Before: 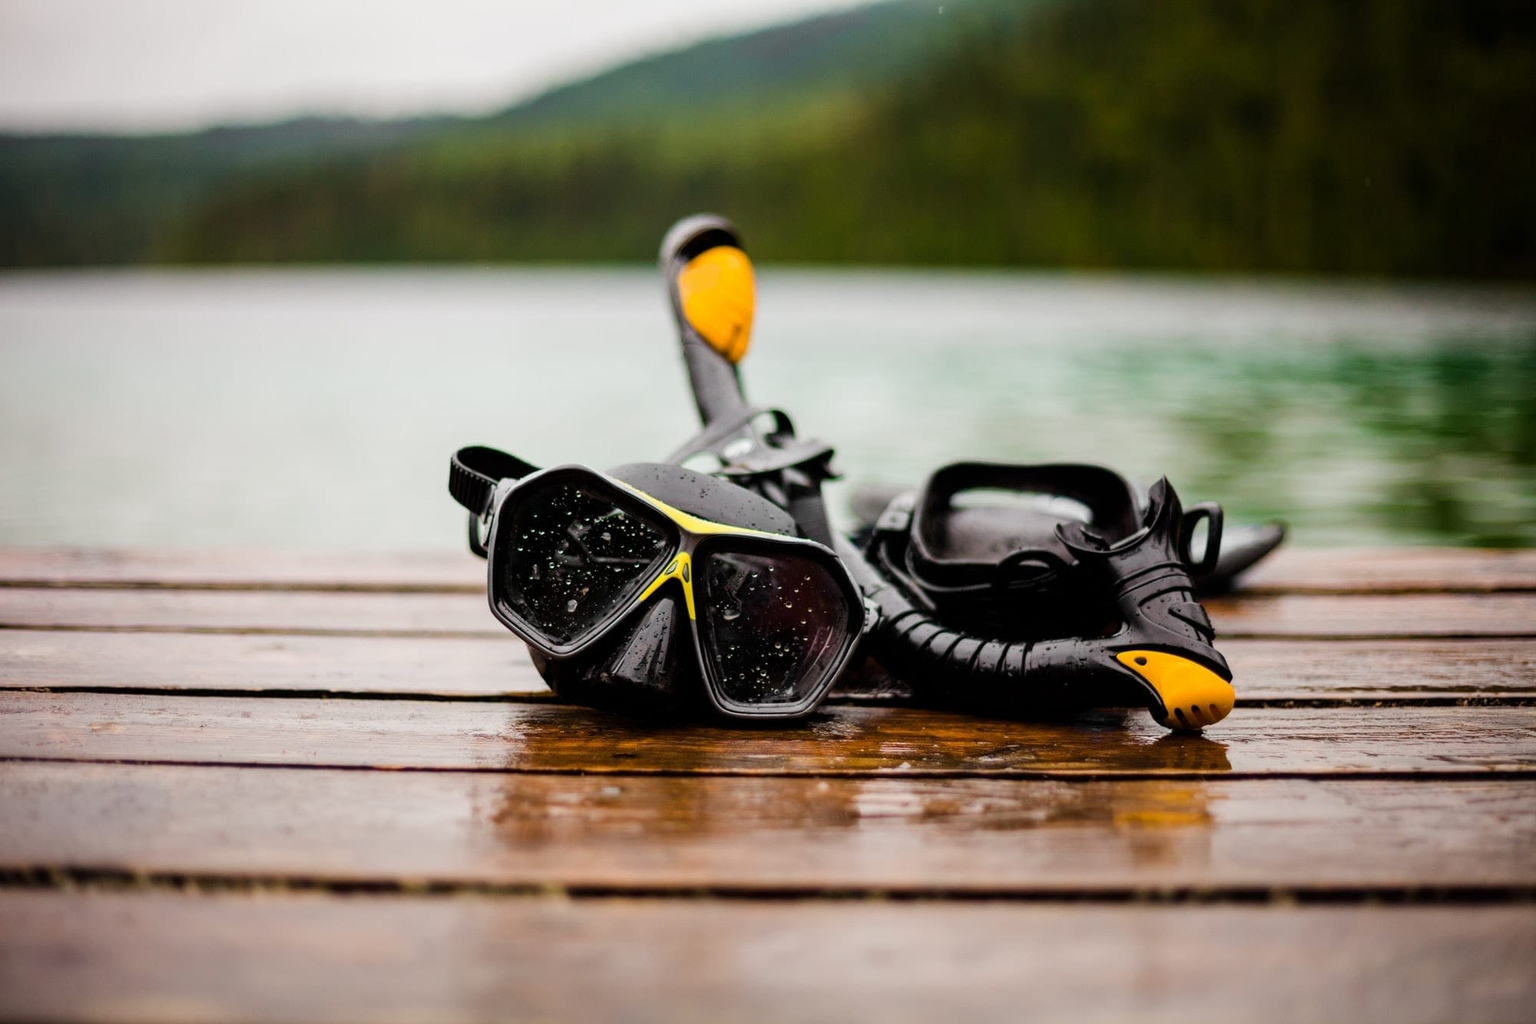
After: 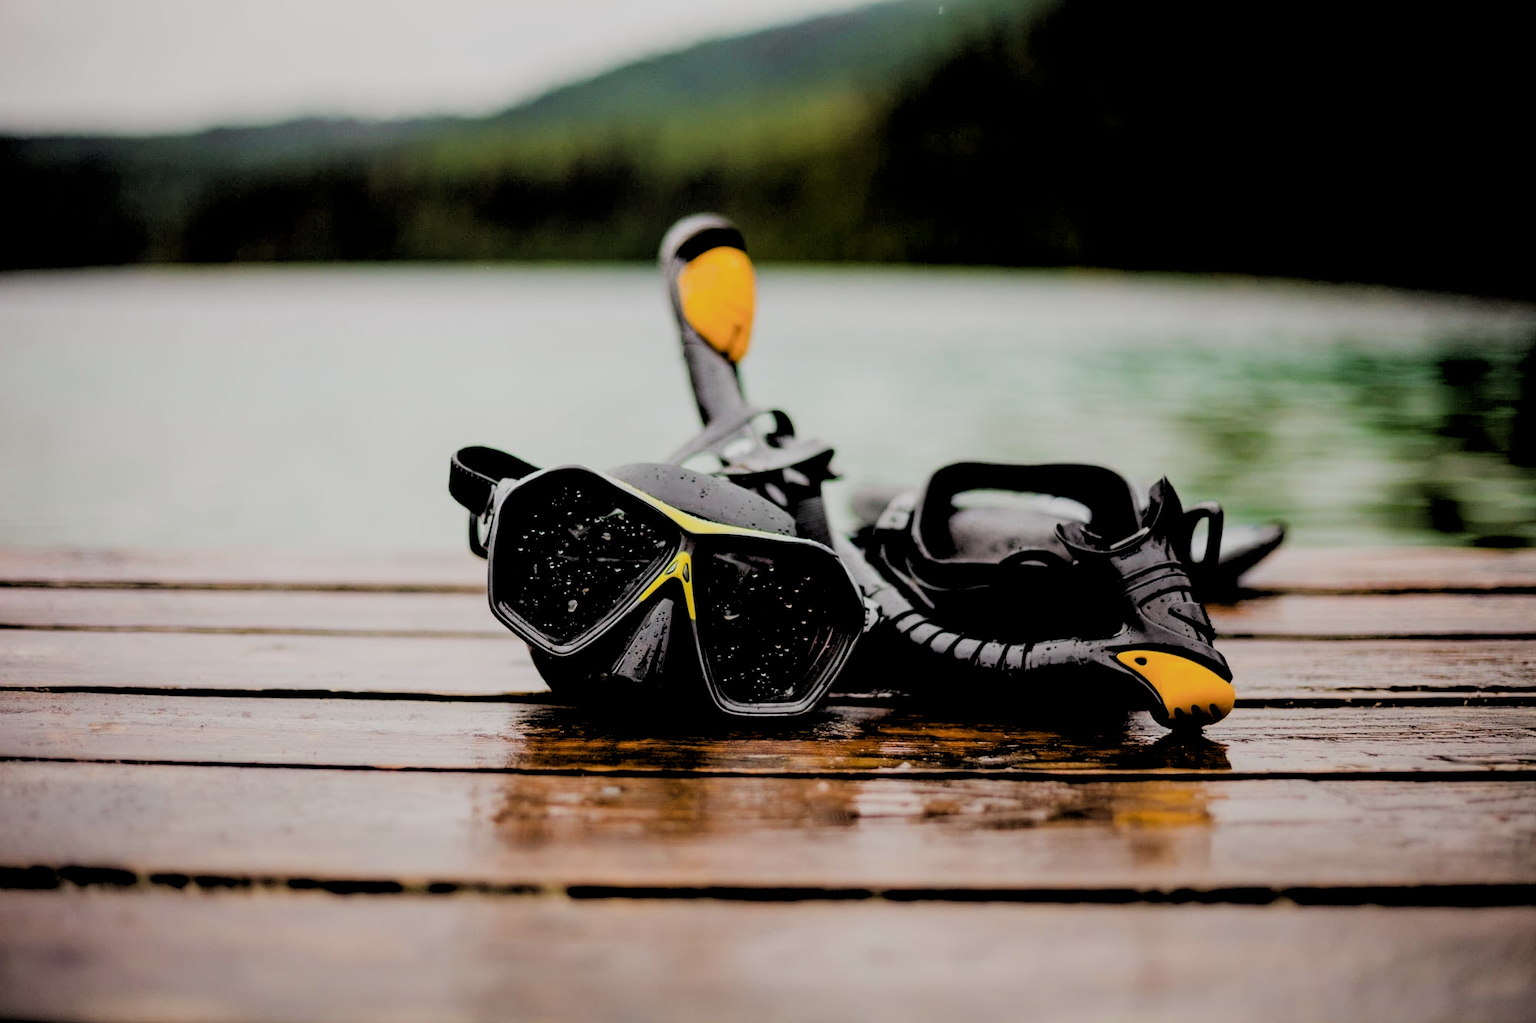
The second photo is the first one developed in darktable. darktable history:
rgb levels: levels [[0.034, 0.472, 0.904], [0, 0.5, 1], [0, 0.5, 1]]
filmic rgb: black relative exposure -16 EV, white relative exposure 6.92 EV, hardness 4.7
